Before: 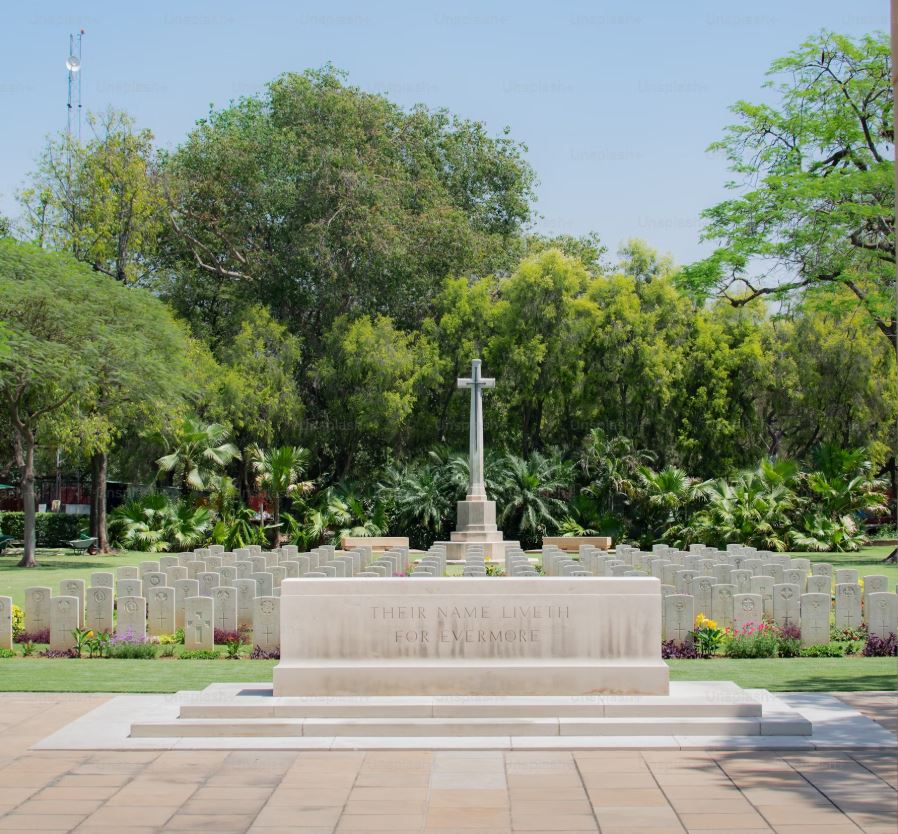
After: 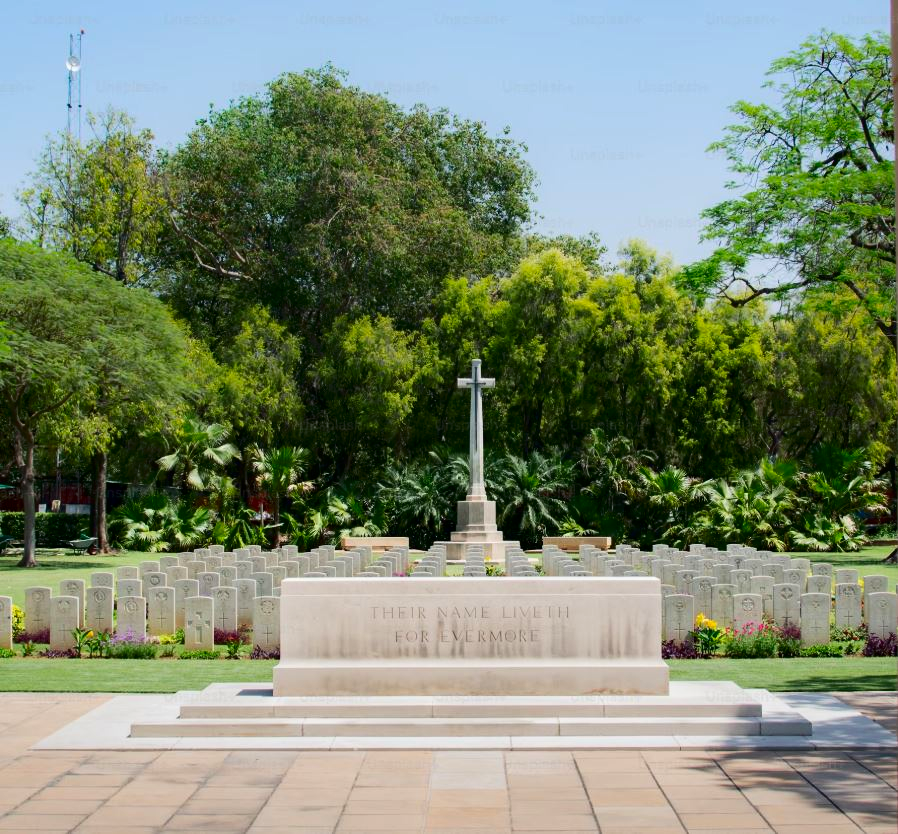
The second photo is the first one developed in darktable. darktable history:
contrast brightness saturation: contrast 0.192, brightness -0.108, saturation 0.212
